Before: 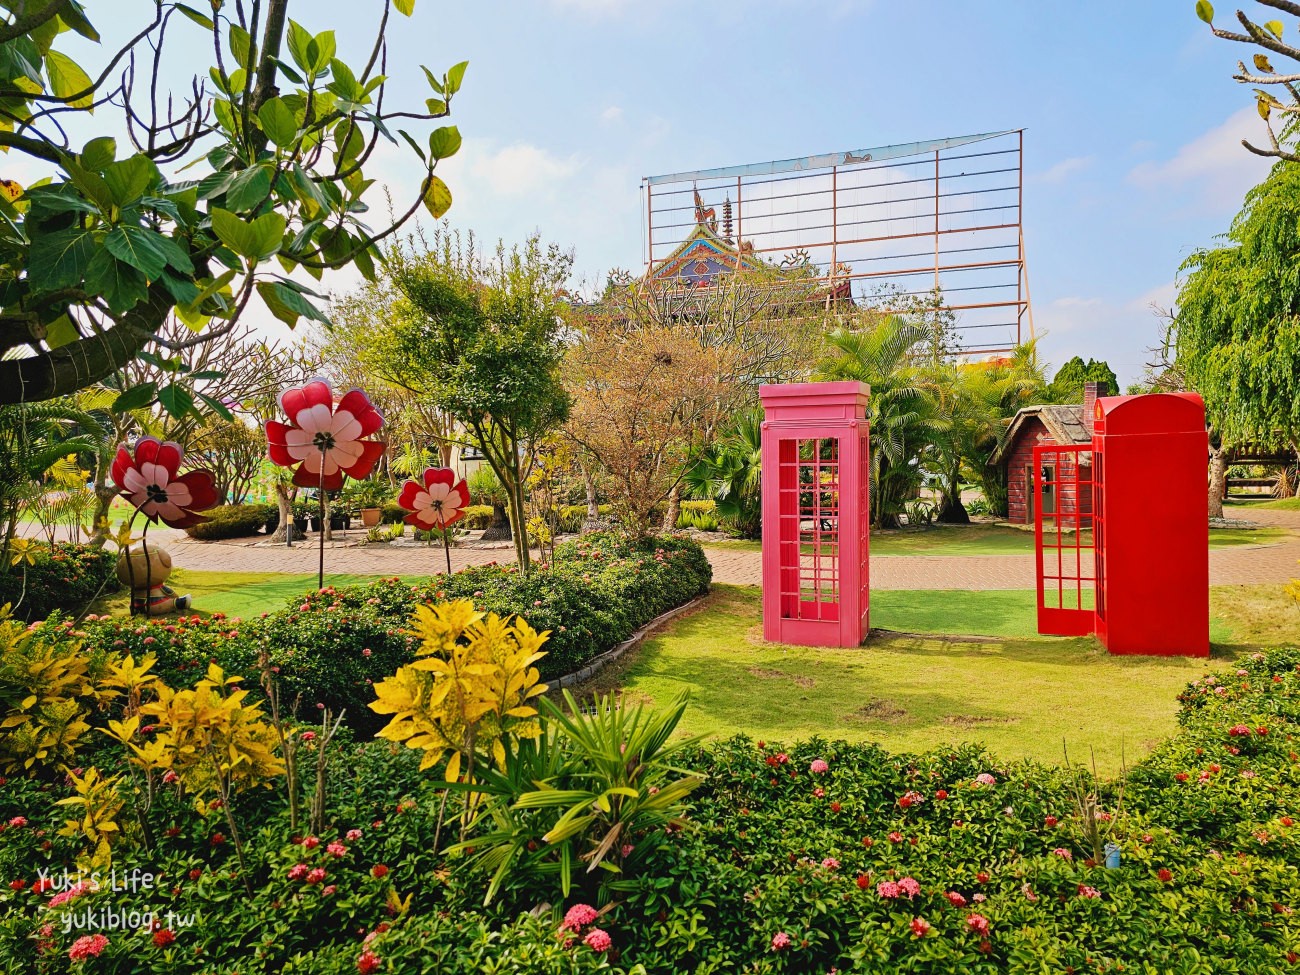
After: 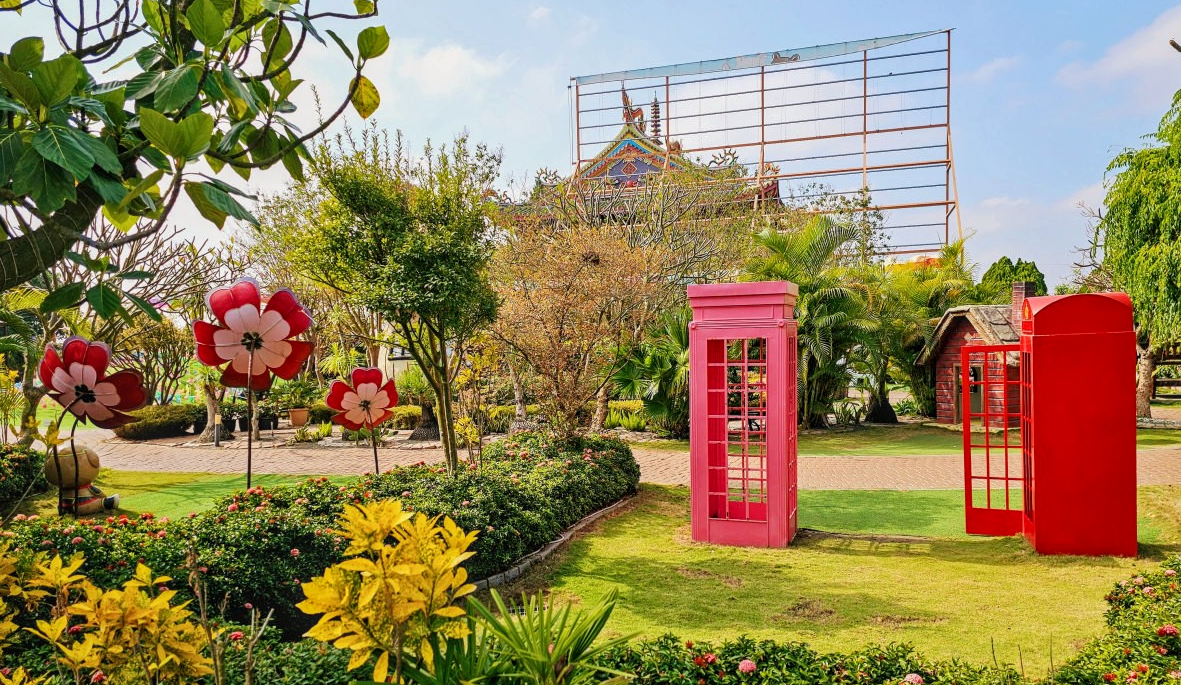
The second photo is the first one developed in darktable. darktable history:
crop: left 5.596%, top 10.314%, right 3.534%, bottom 19.395%
local contrast: on, module defaults
